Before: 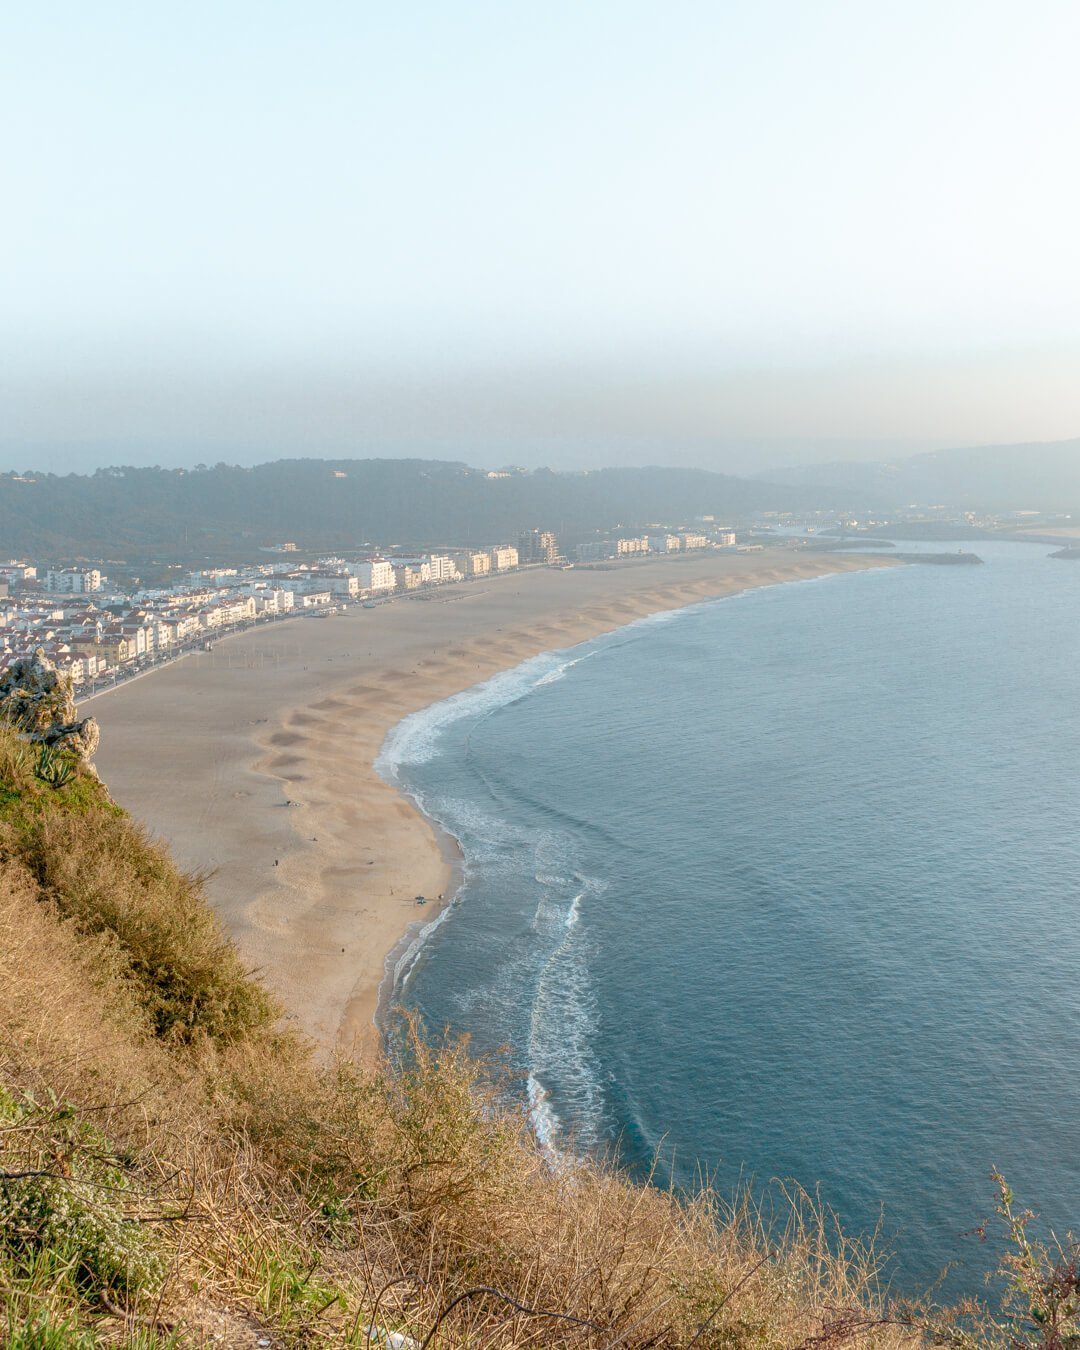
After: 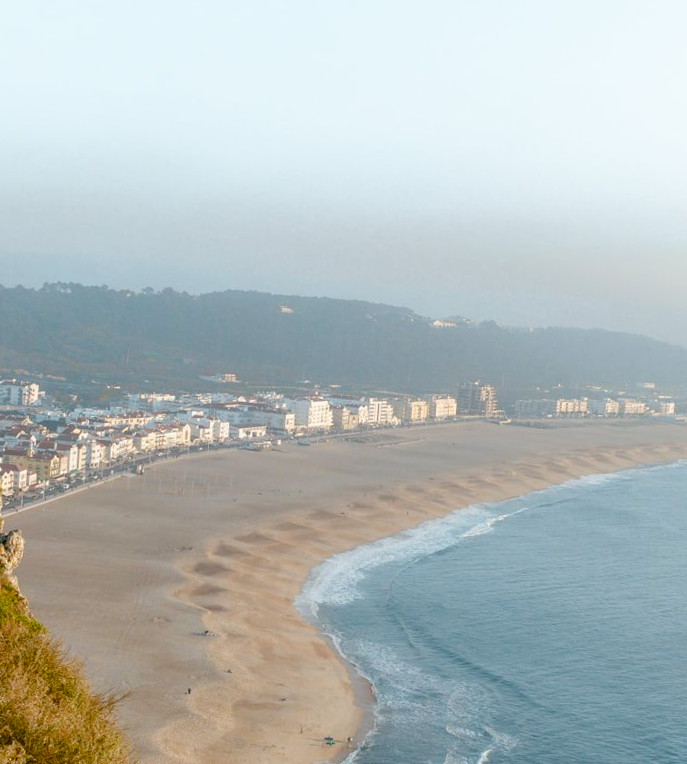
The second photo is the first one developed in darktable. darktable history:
color balance rgb: perceptual saturation grading › global saturation 20%, perceptual saturation grading › highlights -25%, perceptual saturation grading › shadows 50%
crop and rotate: angle -4.99°, left 2.122%, top 6.945%, right 27.566%, bottom 30.519%
